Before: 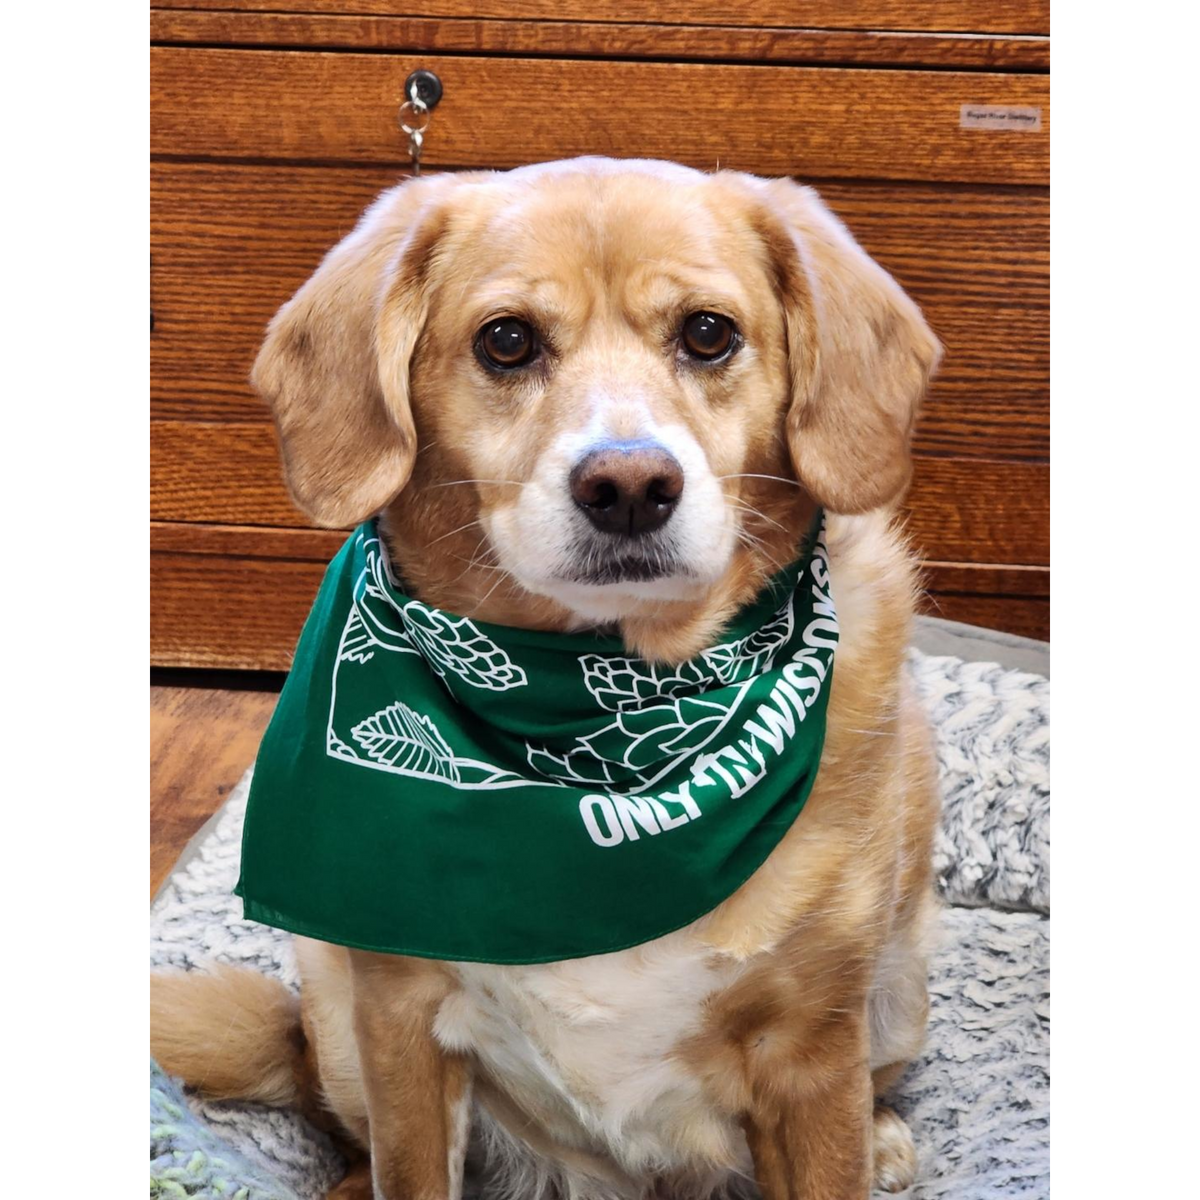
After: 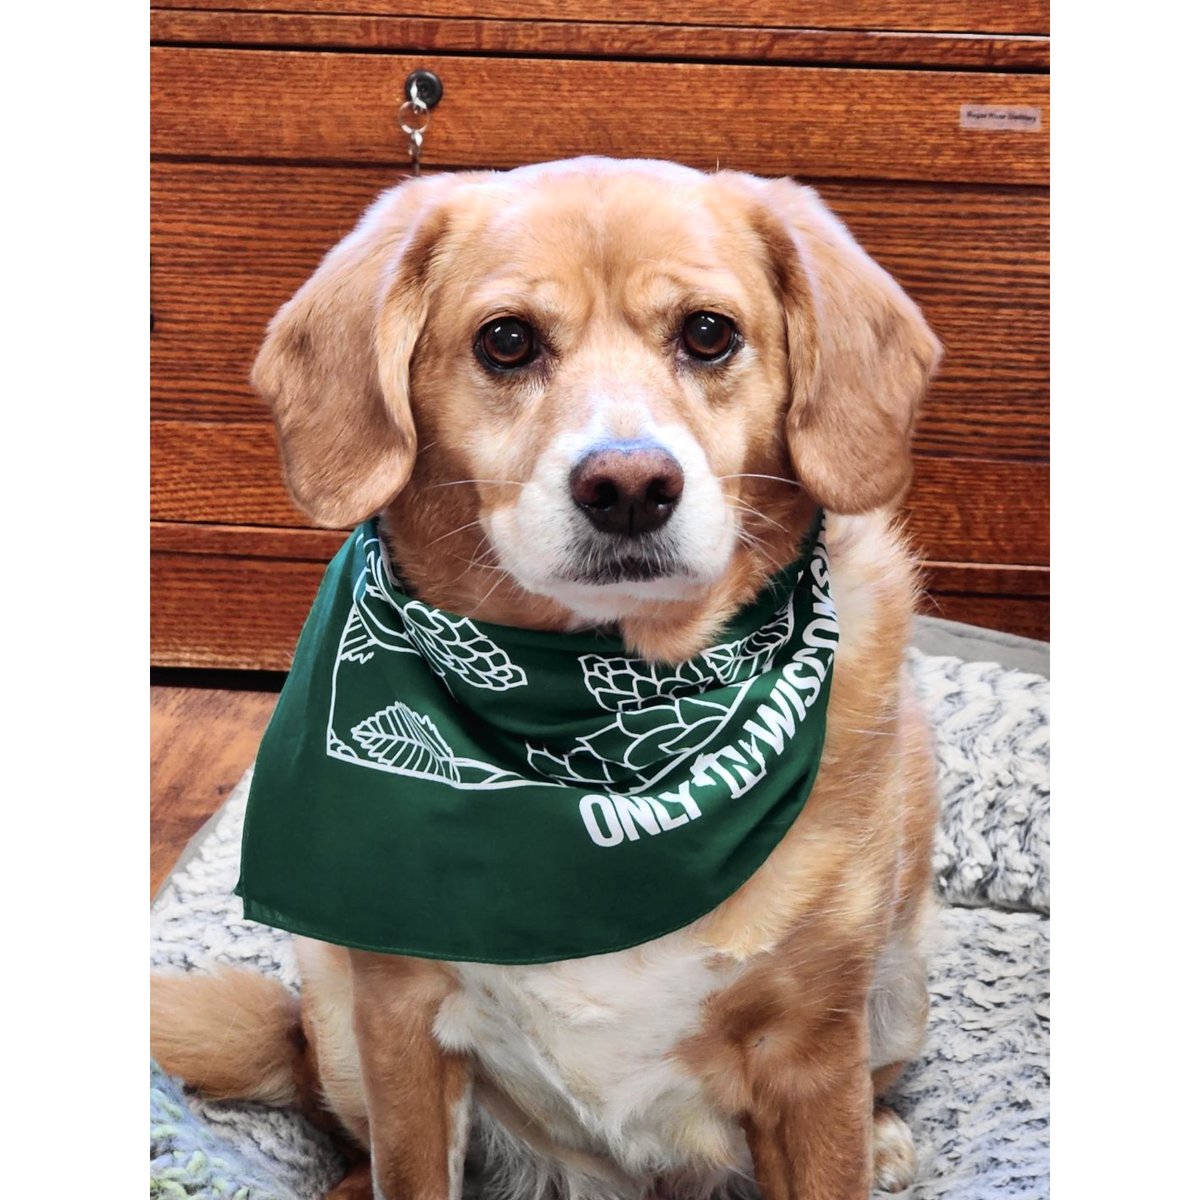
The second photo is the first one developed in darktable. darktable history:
tone curve: curves: ch0 [(0, 0.012) (0.056, 0.046) (0.218, 0.213) (0.606, 0.62) (0.82, 0.846) (1, 1)]; ch1 [(0, 0) (0.226, 0.261) (0.403, 0.437) (0.469, 0.472) (0.495, 0.499) (0.508, 0.503) (0.545, 0.555) (0.59, 0.598) (0.686, 0.728) (1, 1)]; ch2 [(0, 0) (0.269, 0.299) (0.459, 0.45) (0.498, 0.499) (0.523, 0.512) (0.568, 0.558) (0.634, 0.617) (0.698, 0.677) (0.806, 0.769) (1, 1)], color space Lab, independent channels, preserve colors none
